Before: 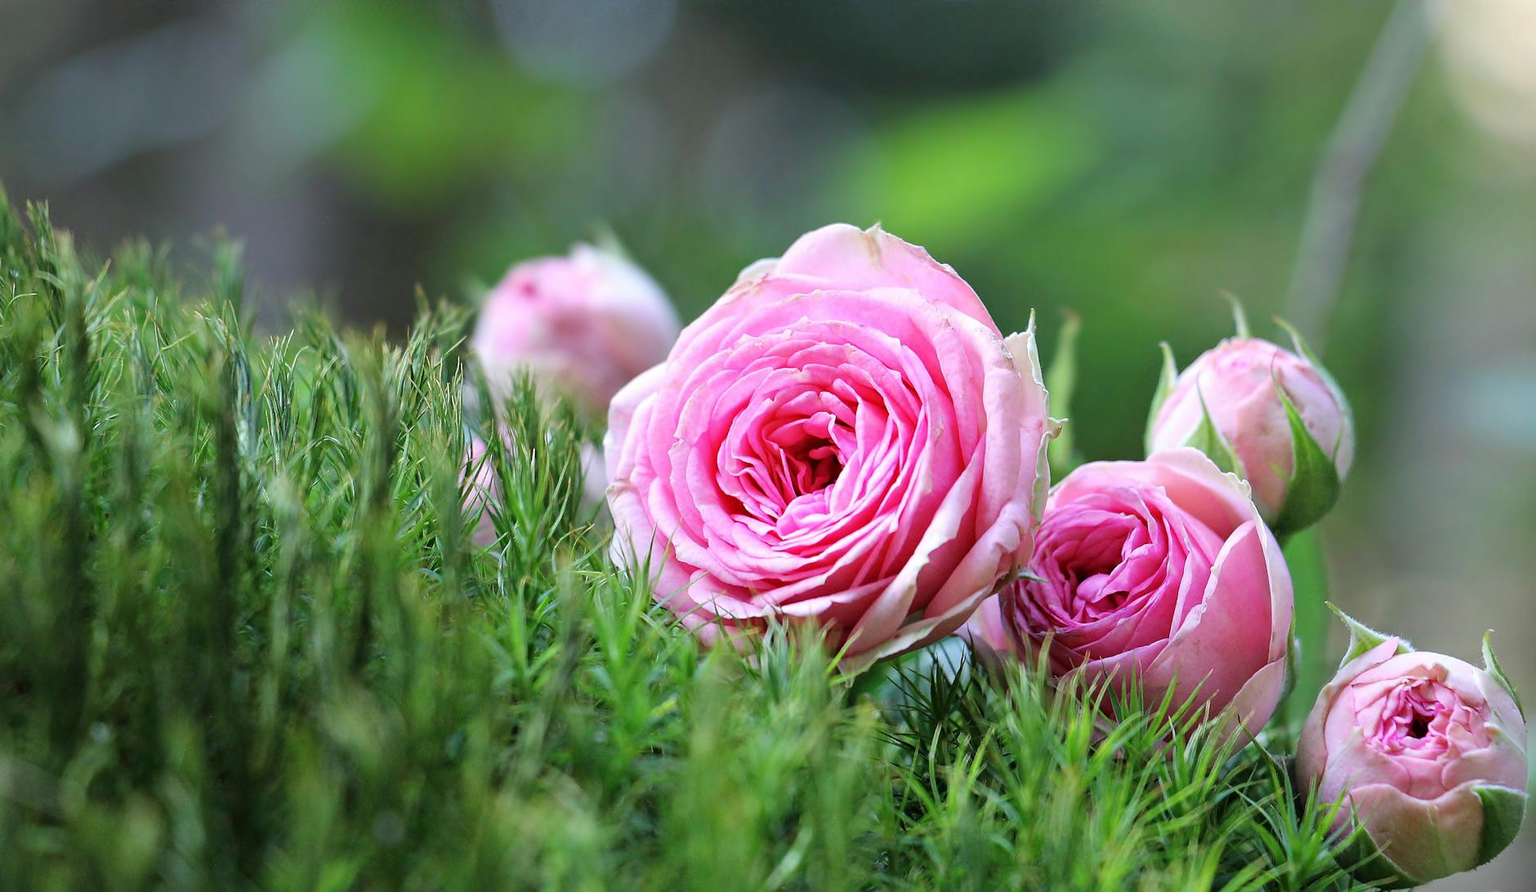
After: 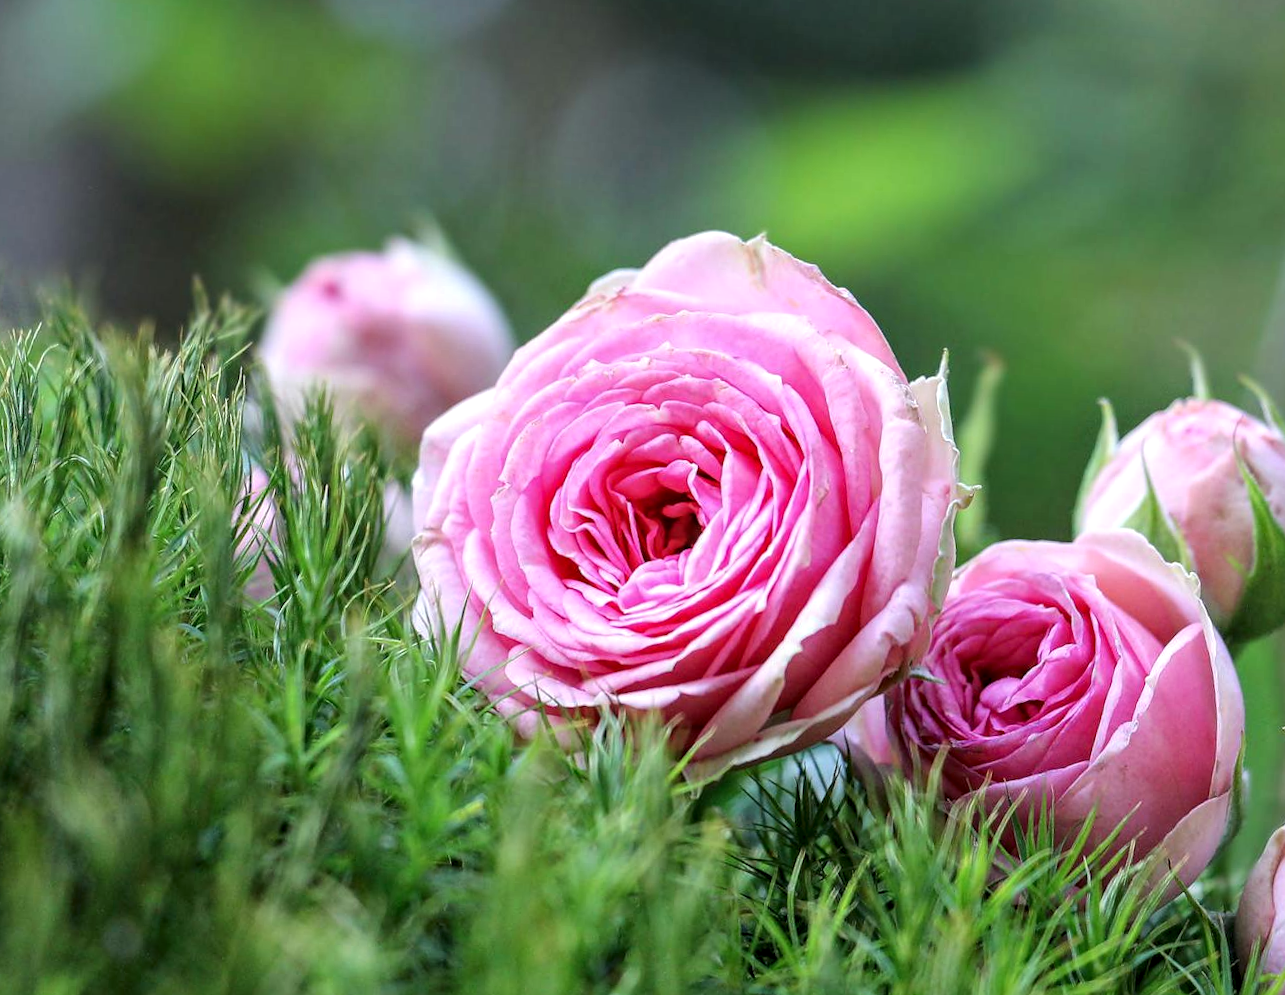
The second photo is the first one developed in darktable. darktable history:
local contrast: detail 130%
crop and rotate: angle -3.27°, left 14.277%, top 0.028%, right 10.766%, bottom 0.028%
